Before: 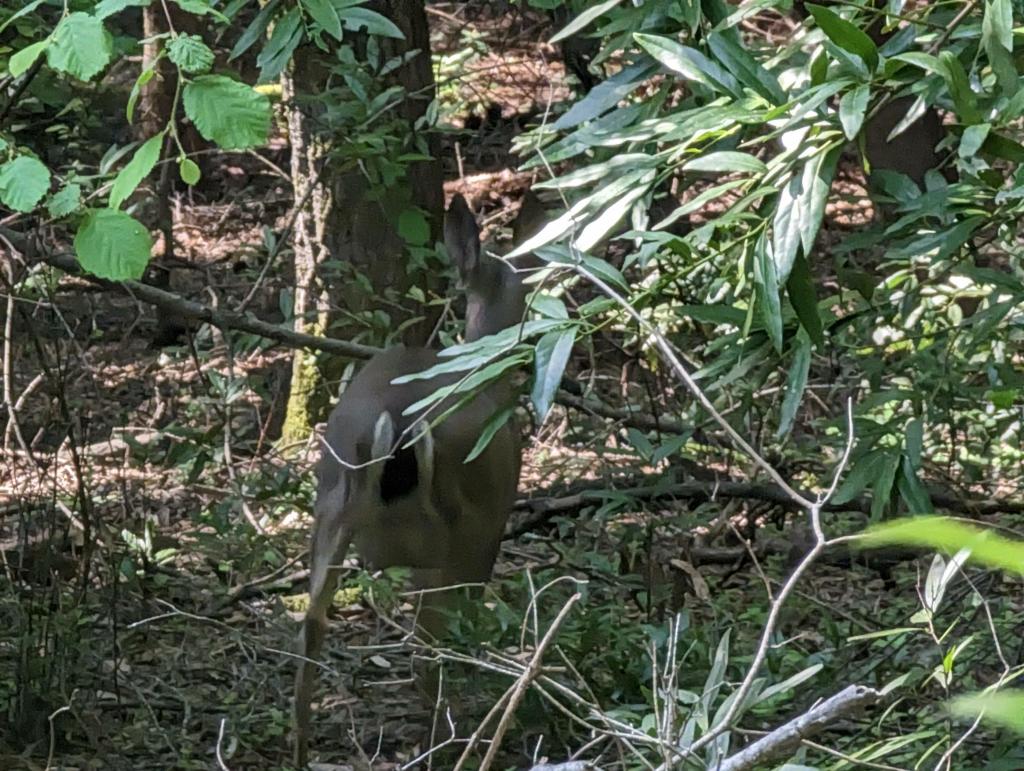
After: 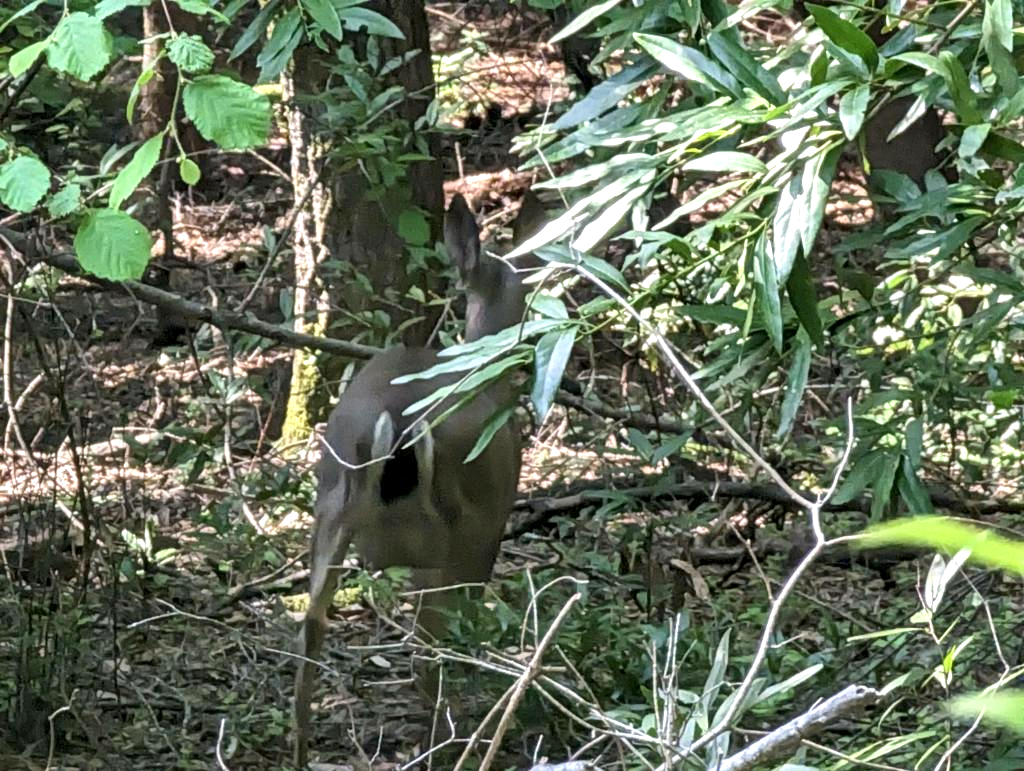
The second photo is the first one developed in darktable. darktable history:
exposure: exposure 0.601 EV, compensate exposure bias true, compensate highlight preservation false
local contrast: mode bilateral grid, contrast 30, coarseness 25, midtone range 0.2
